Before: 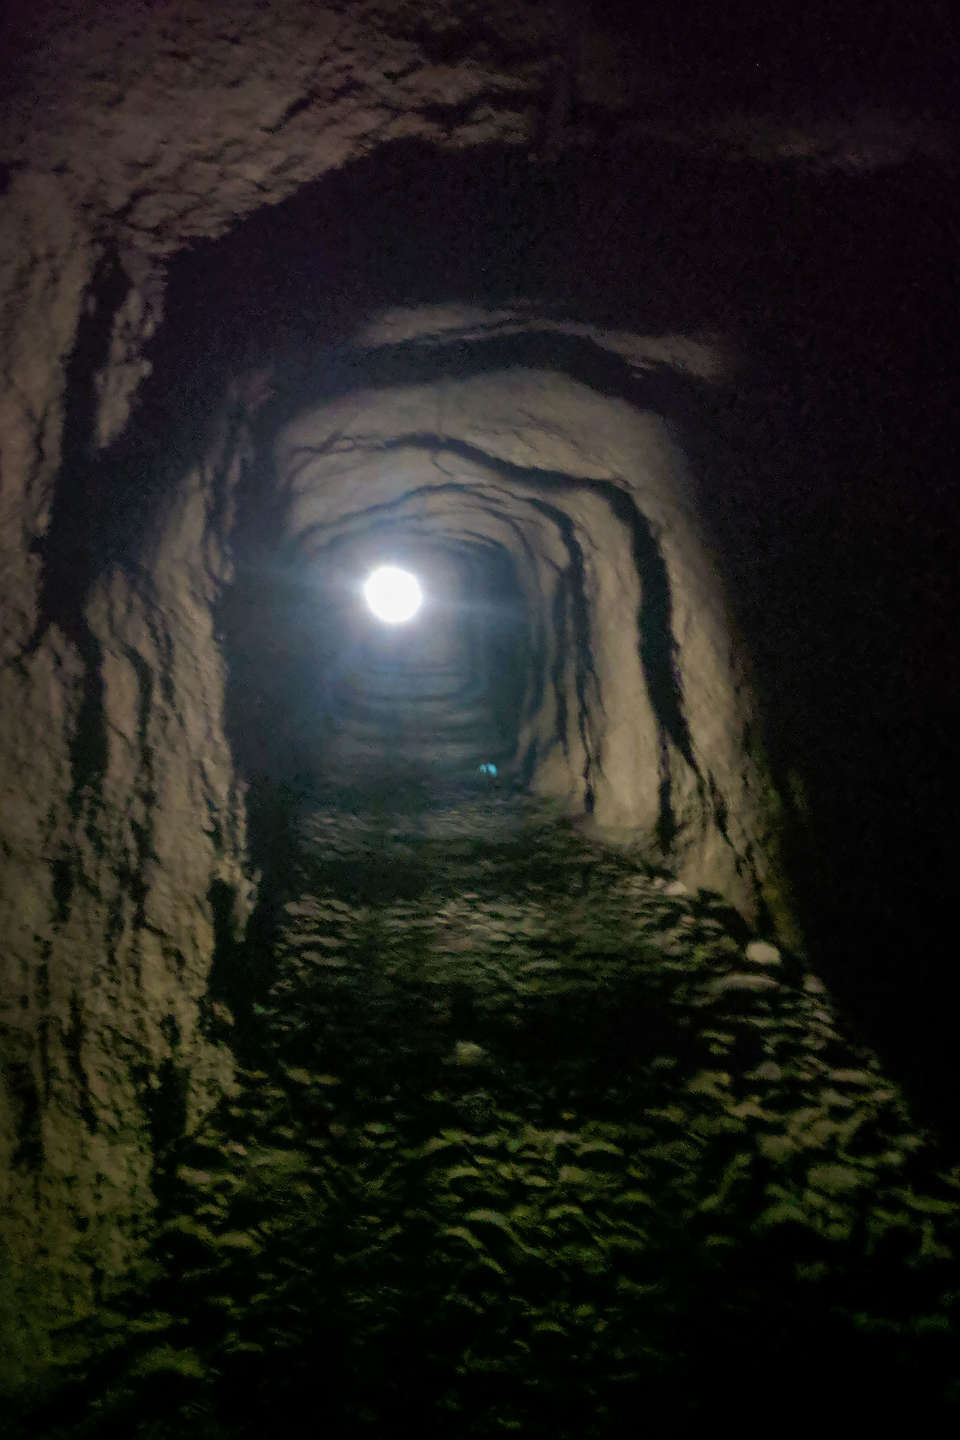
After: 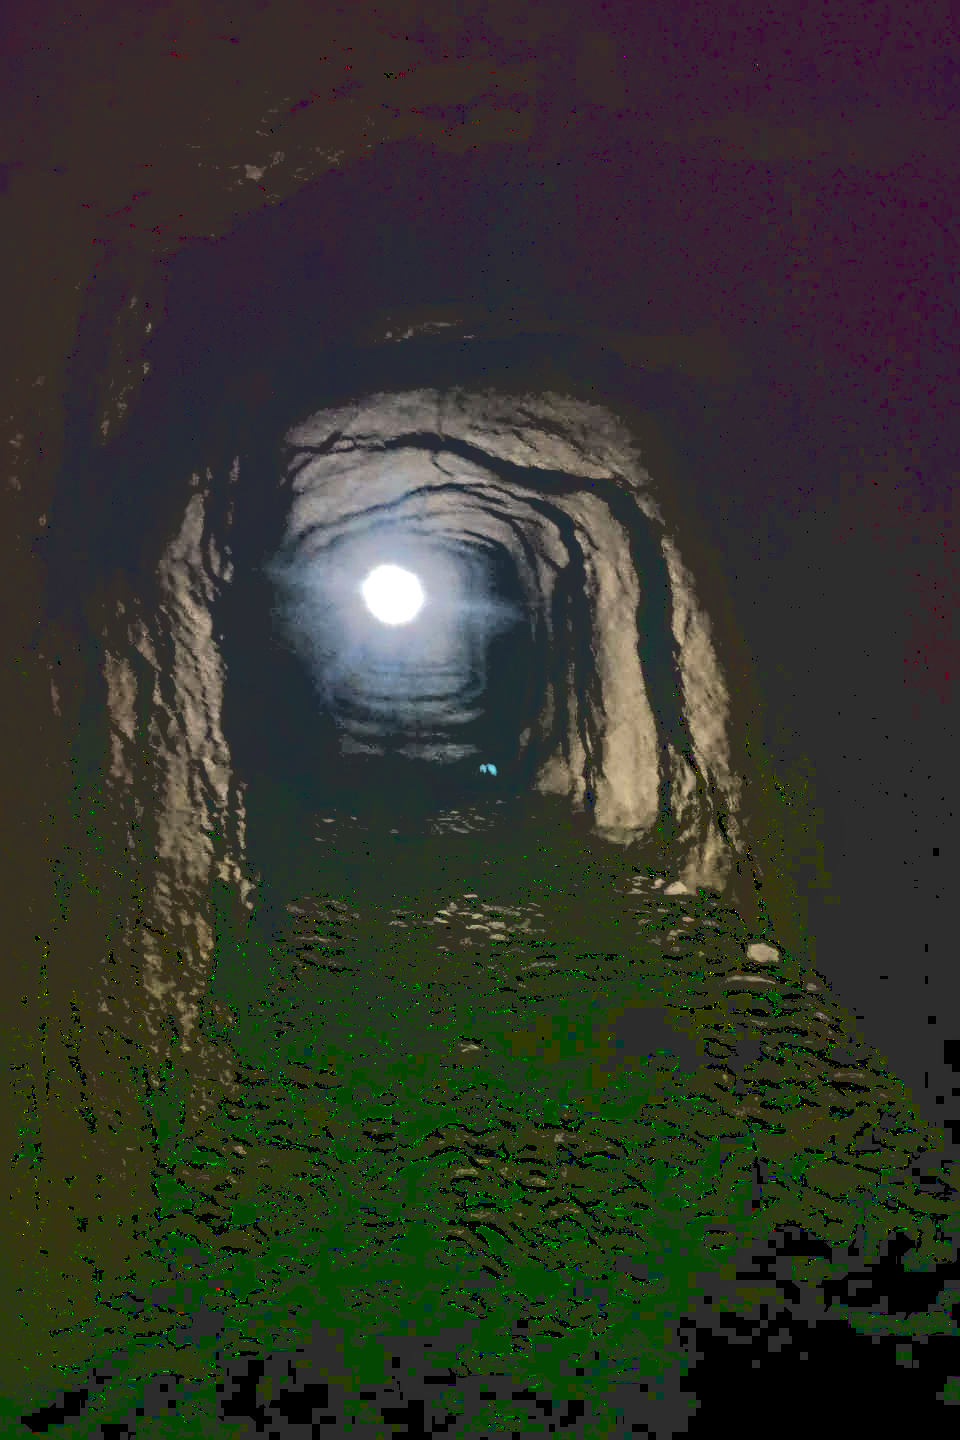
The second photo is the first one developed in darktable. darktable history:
local contrast: on, module defaults
sharpen: radius 4
base curve: curves: ch0 [(0.065, 0.026) (0.236, 0.358) (0.53, 0.546) (0.777, 0.841) (0.924, 0.992)], preserve colors average RGB
